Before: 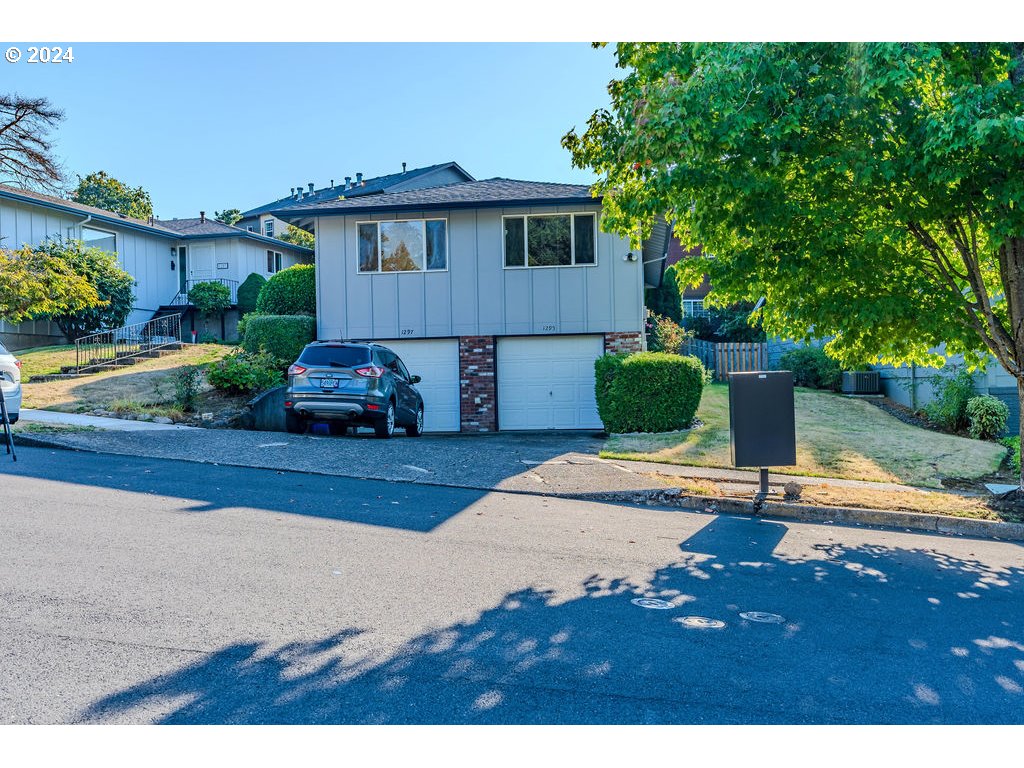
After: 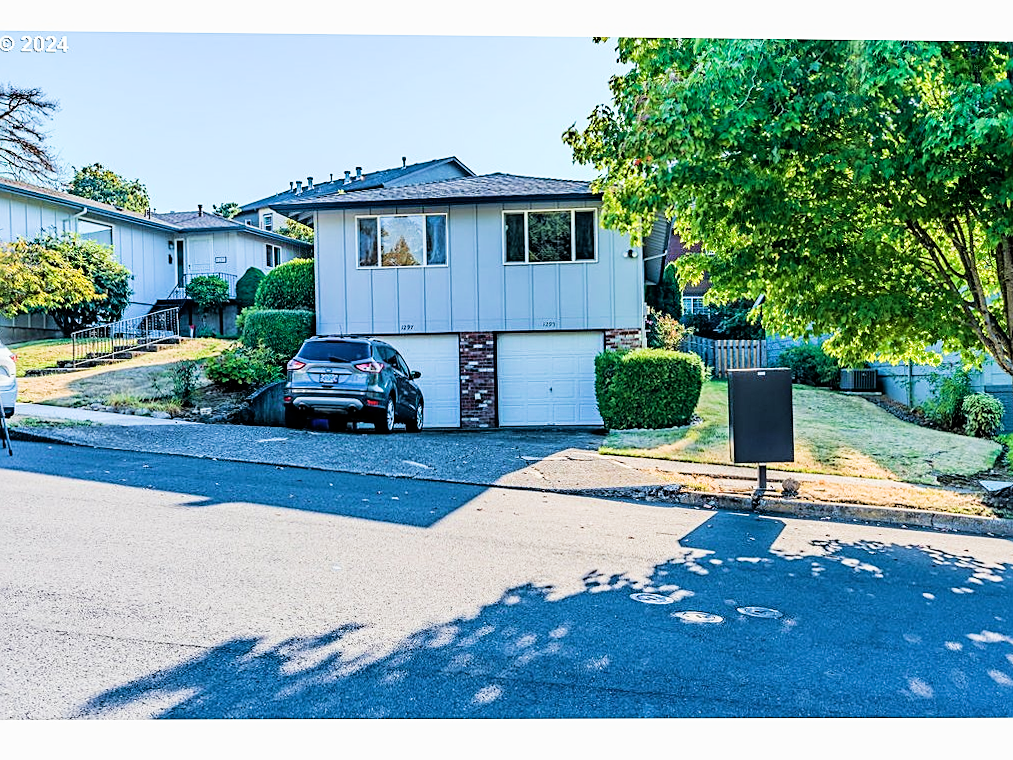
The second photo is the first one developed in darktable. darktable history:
filmic rgb: black relative exposure -5 EV, white relative exposure 3.5 EV, hardness 3.19, contrast 1.2, highlights saturation mix -50%
sharpen: on, module defaults
rotate and perspective: rotation 0.174°, lens shift (vertical) 0.013, lens shift (horizontal) 0.019, shear 0.001, automatic cropping original format, crop left 0.007, crop right 0.991, crop top 0.016, crop bottom 0.997
velvia: on, module defaults
exposure: black level correction 0, exposure 0.7 EV, compensate exposure bias true, compensate highlight preservation false
